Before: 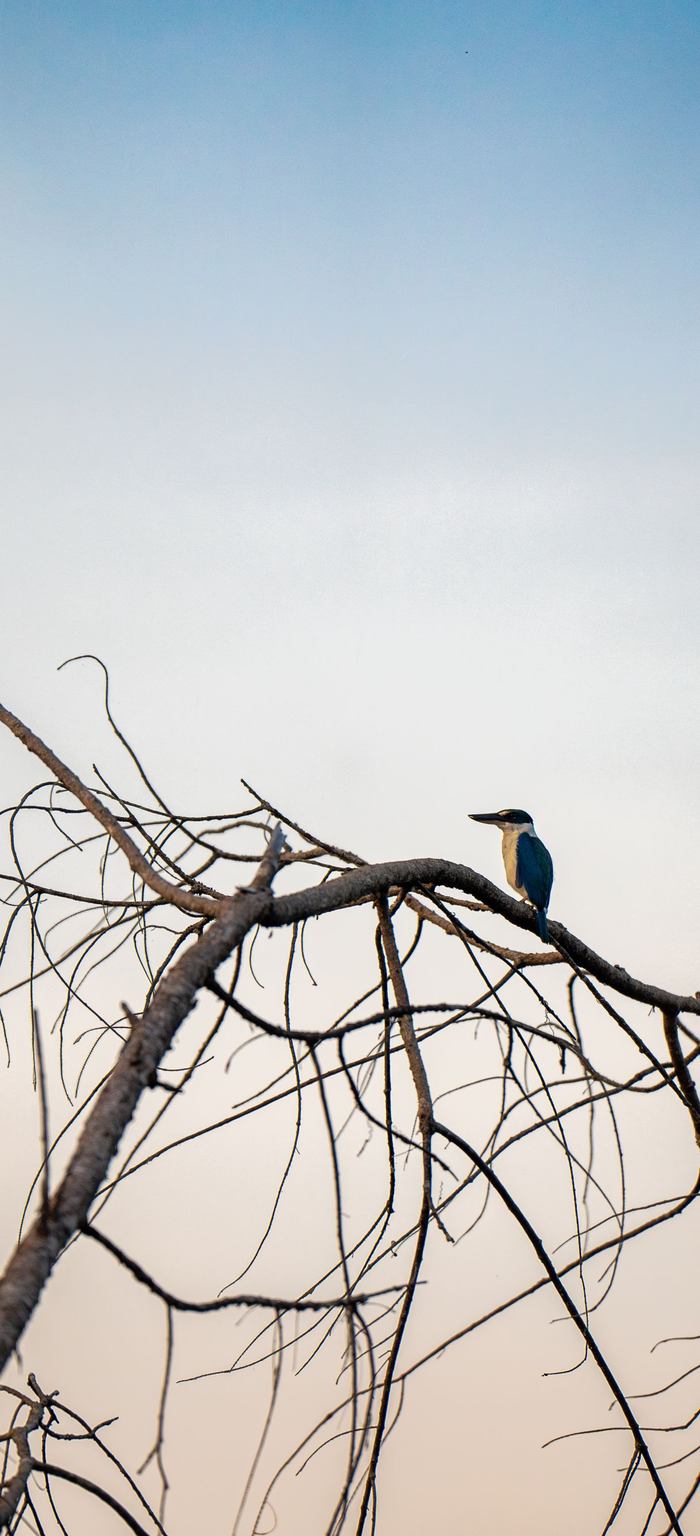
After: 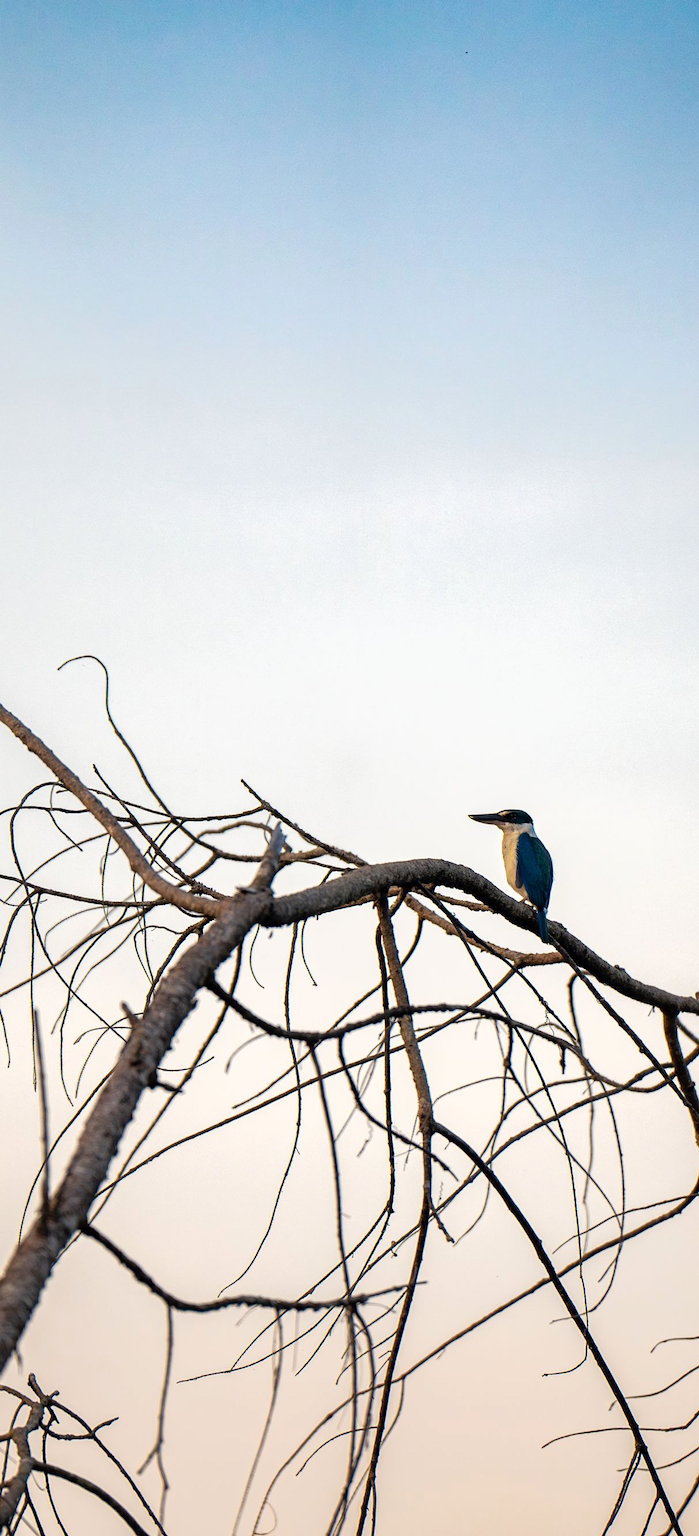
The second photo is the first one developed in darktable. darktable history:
exposure: exposure 0.19 EV, compensate highlight preservation false
